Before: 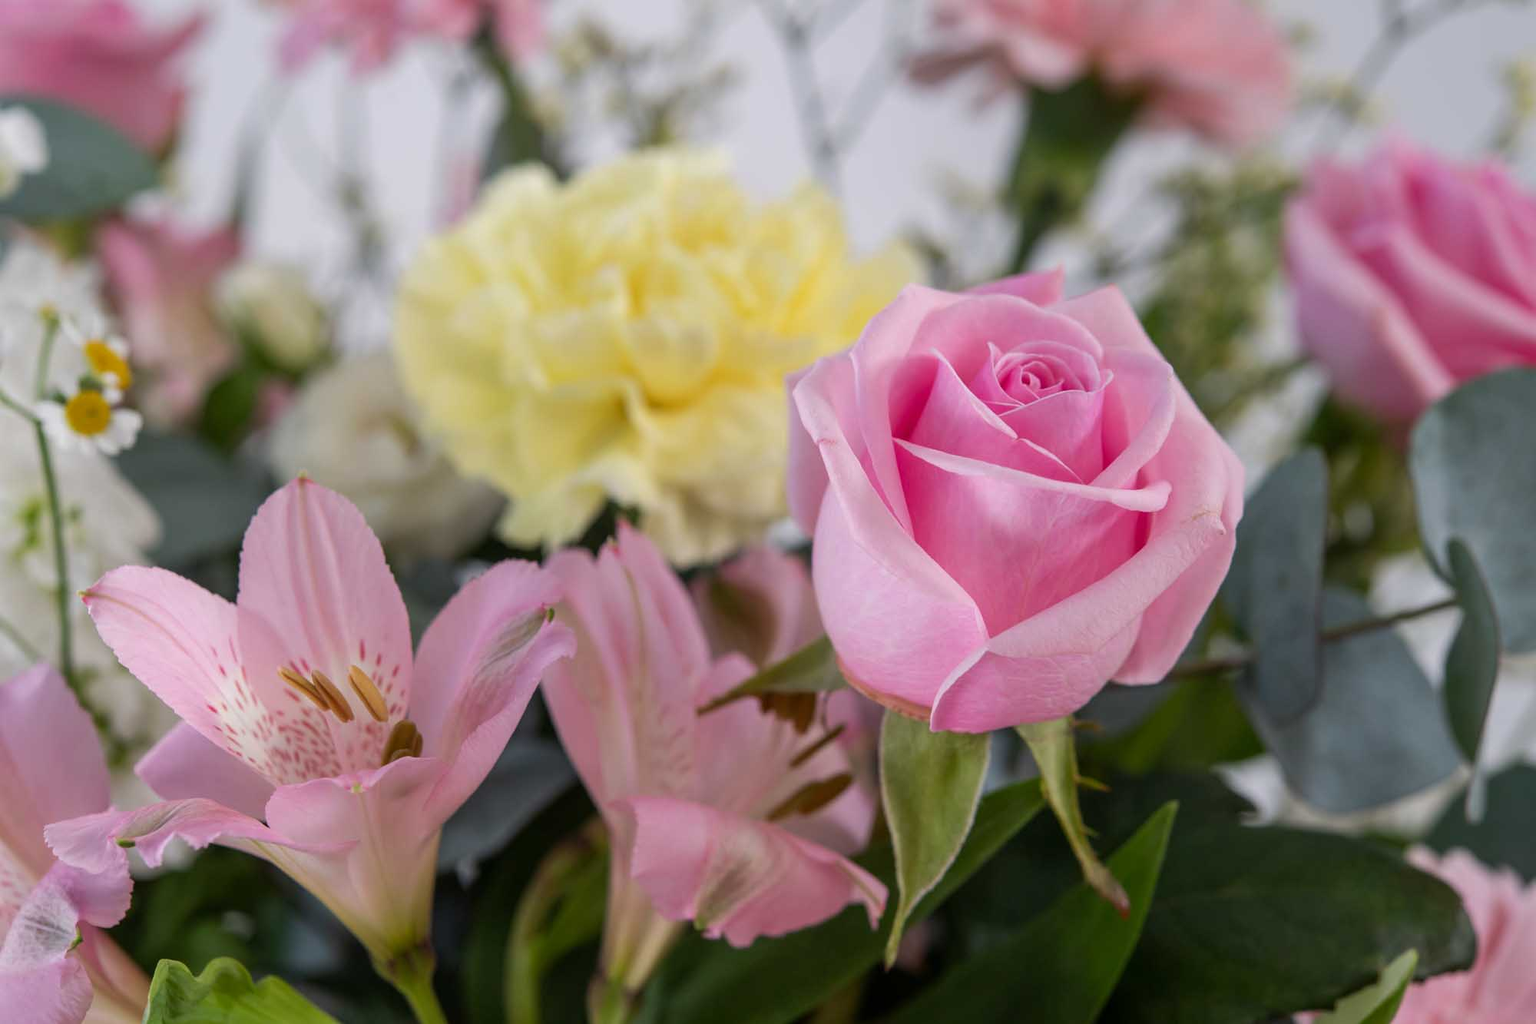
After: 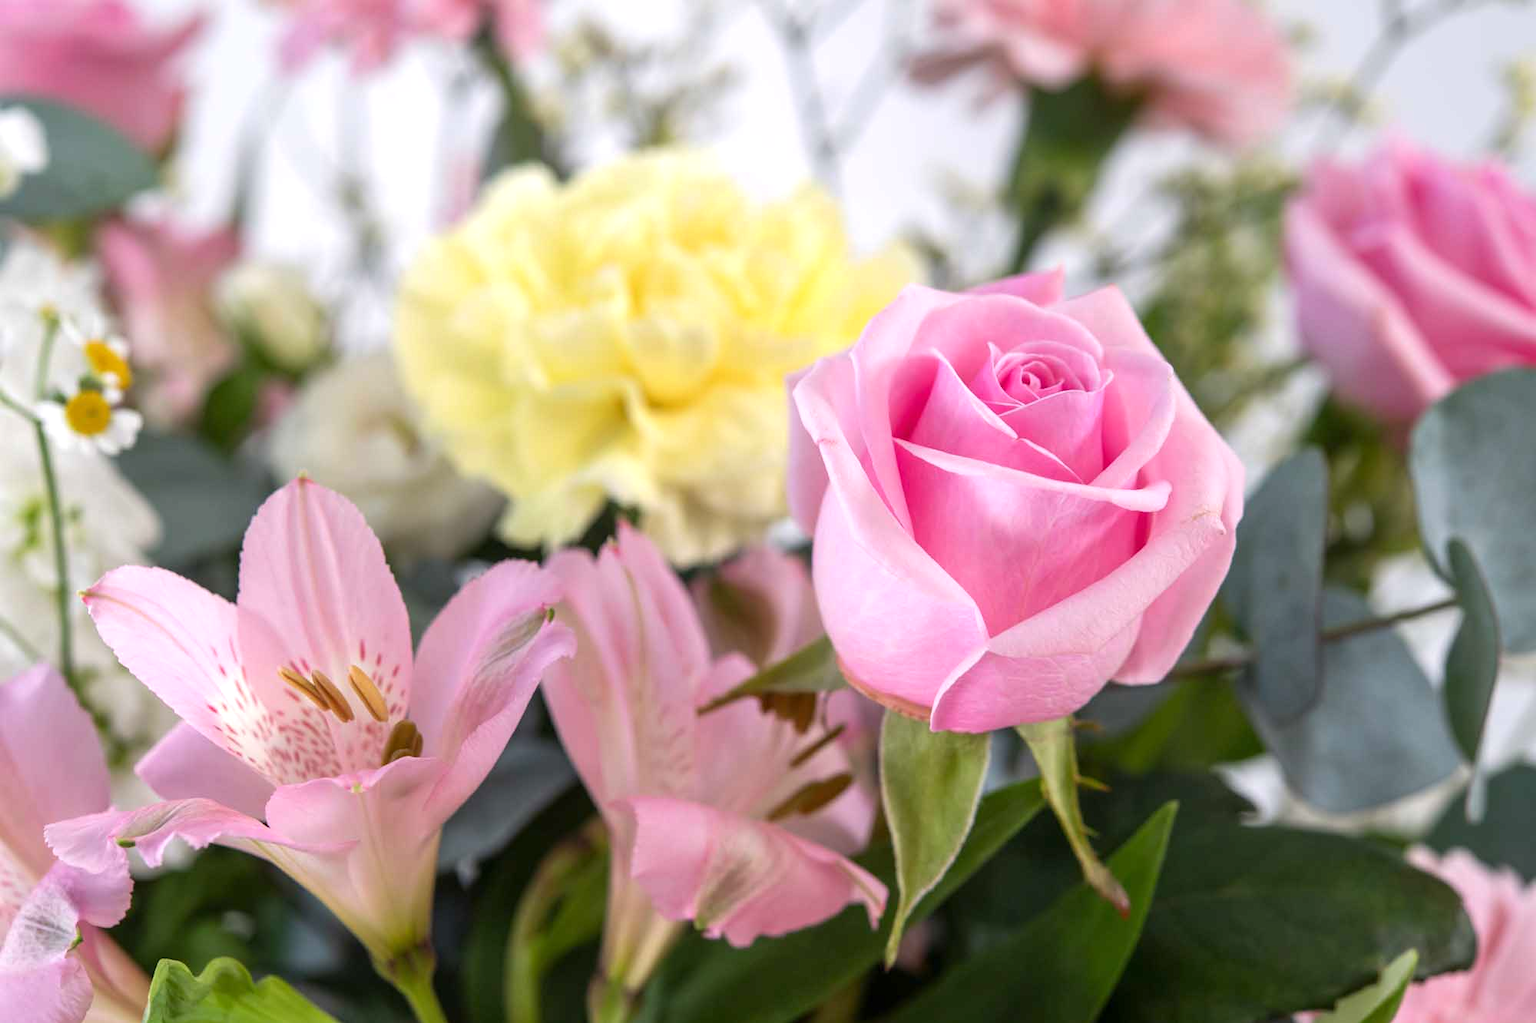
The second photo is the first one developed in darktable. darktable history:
exposure: exposure 0.655 EV, compensate highlight preservation false
